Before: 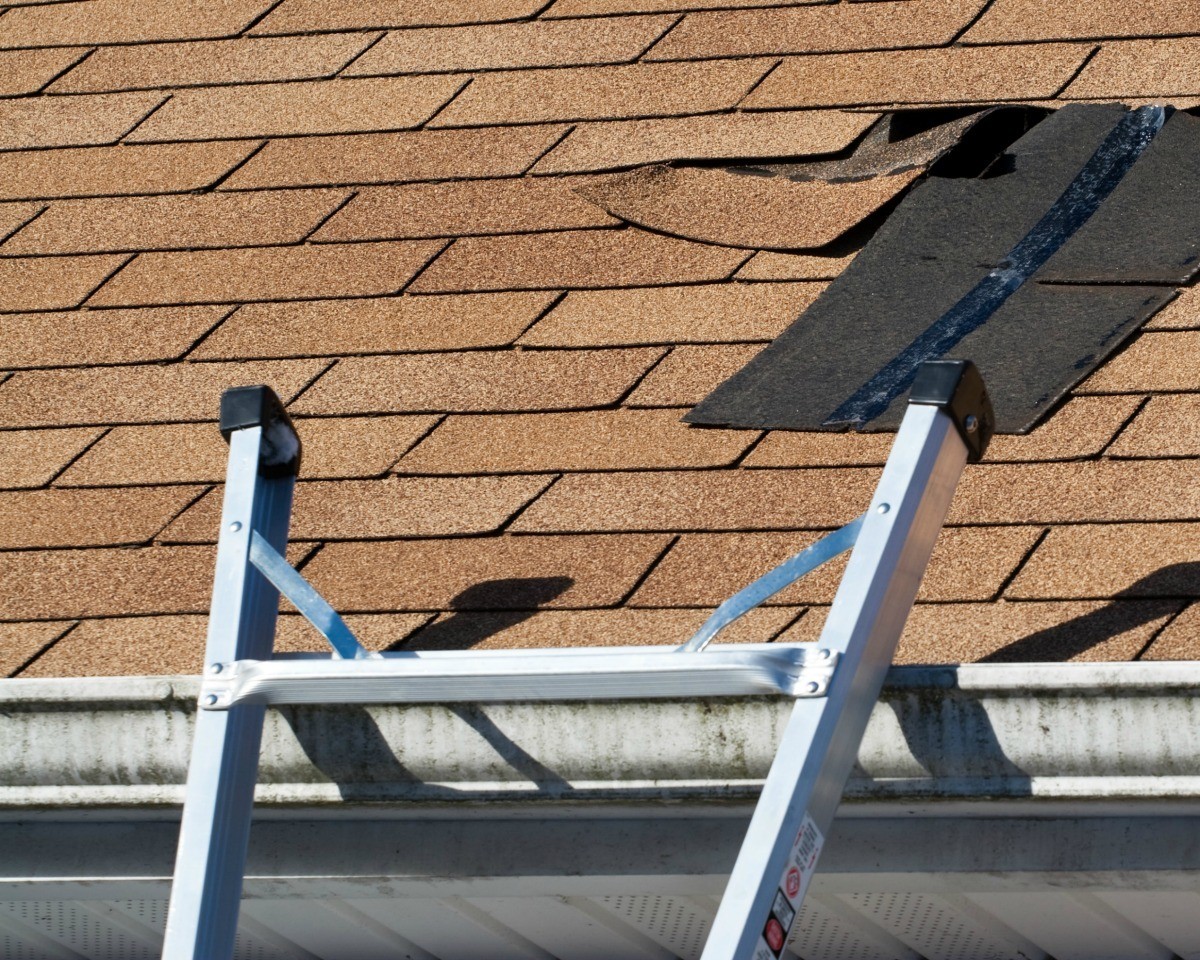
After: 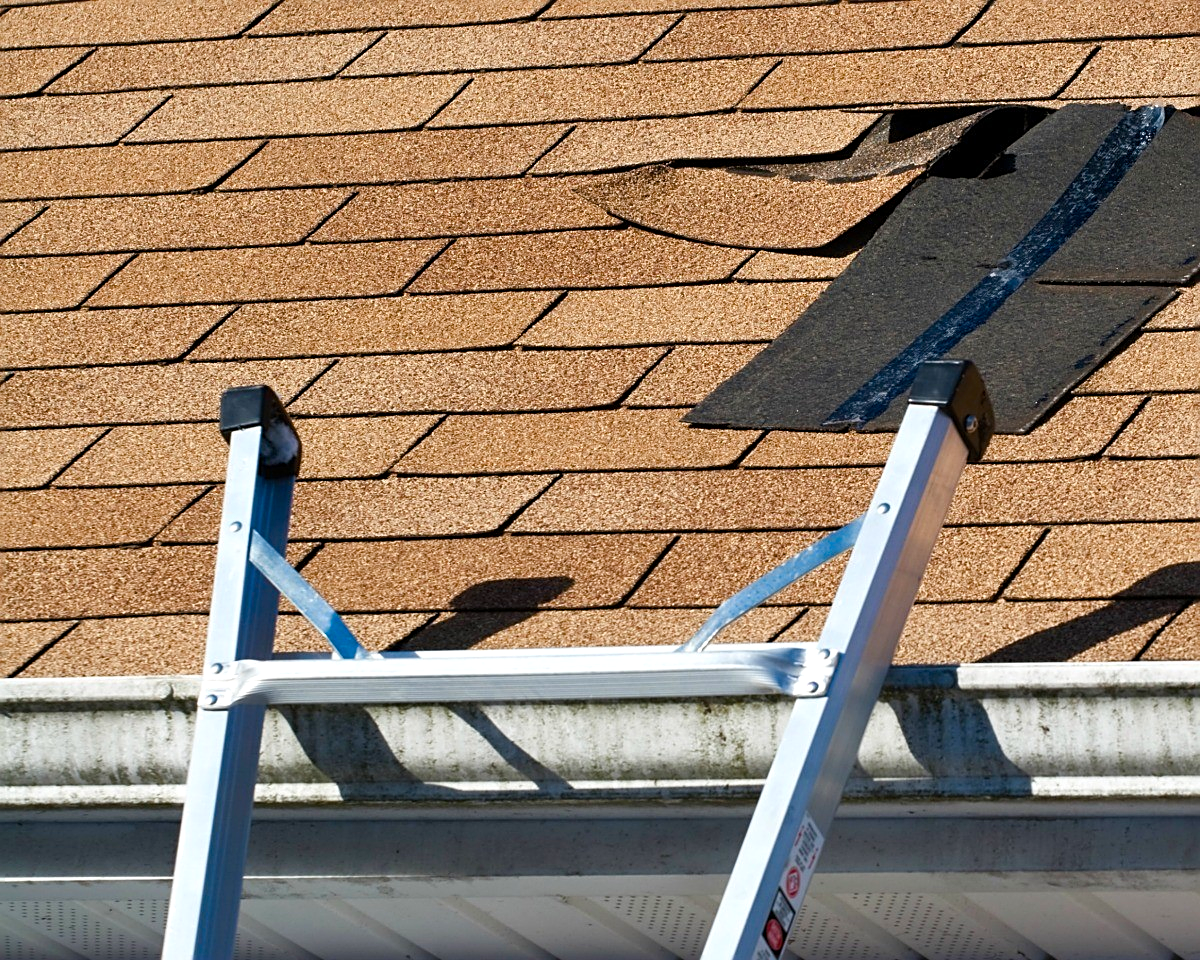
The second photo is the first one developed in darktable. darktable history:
color balance rgb: linear chroma grading › shadows 32%, linear chroma grading › global chroma -2%, linear chroma grading › mid-tones 4%, perceptual saturation grading › global saturation -2%, perceptual saturation grading › highlights -8%, perceptual saturation grading › mid-tones 8%, perceptual saturation grading › shadows 4%, perceptual brilliance grading › highlights 8%, perceptual brilliance grading › mid-tones 4%, perceptual brilliance grading › shadows 2%, global vibrance 16%, saturation formula JzAzBz (2021)
sharpen: on, module defaults
